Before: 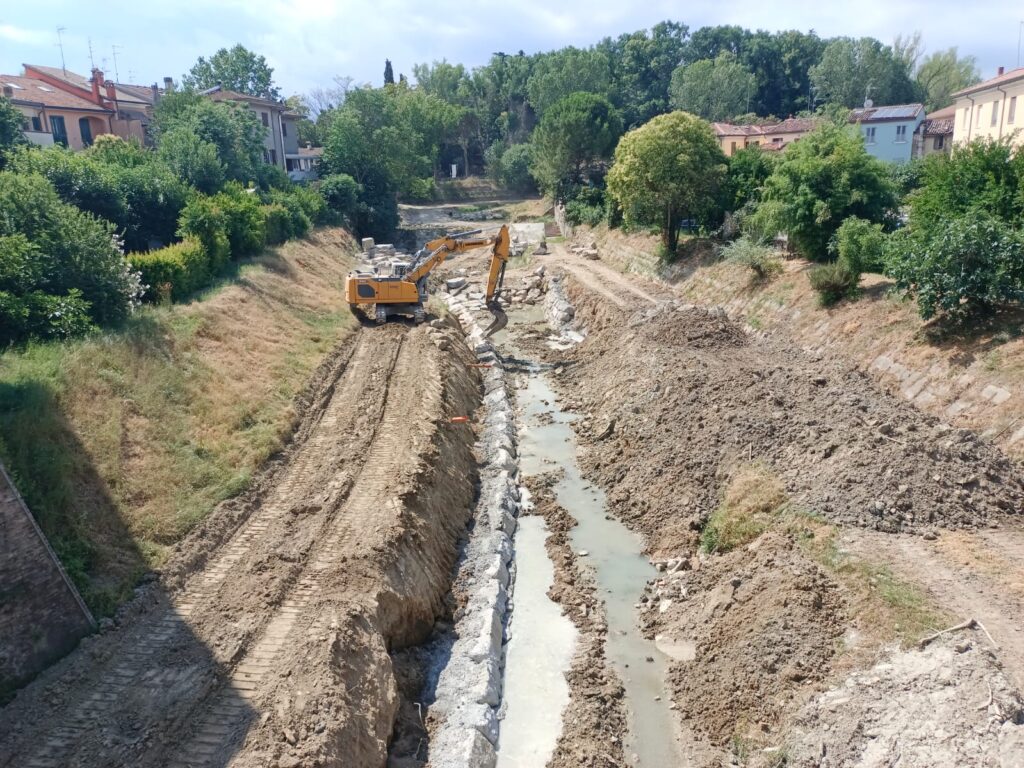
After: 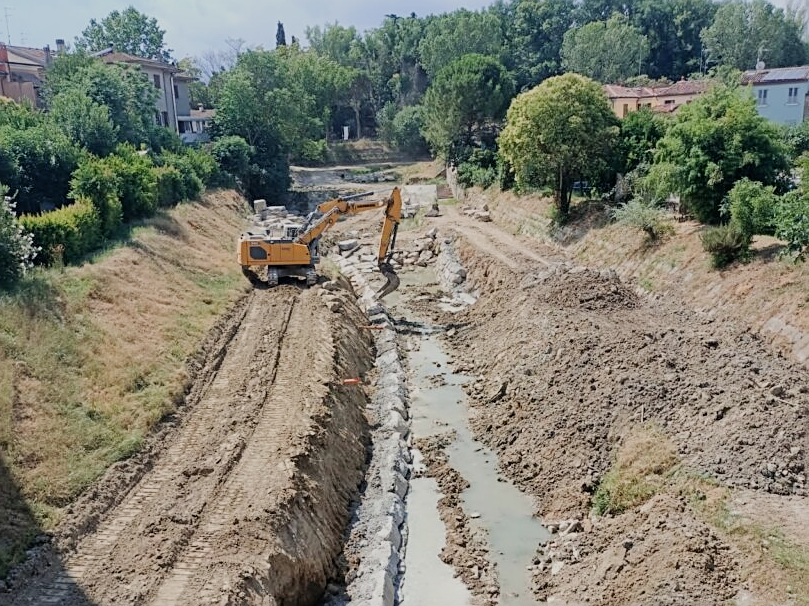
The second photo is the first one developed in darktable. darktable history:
filmic rgb: black relative exposure -7.65 EV, white relative exposure 4.56 EV, hardness 3.61
crop and rotate: left 10.618%, top 5.01%, right 10.354%, bottom 16.077%
tone equalizer: edges refinement/feathering 500, mask exposure compensation -1.57 EV, preserve details guided filter
sharpen: amount 0.5
